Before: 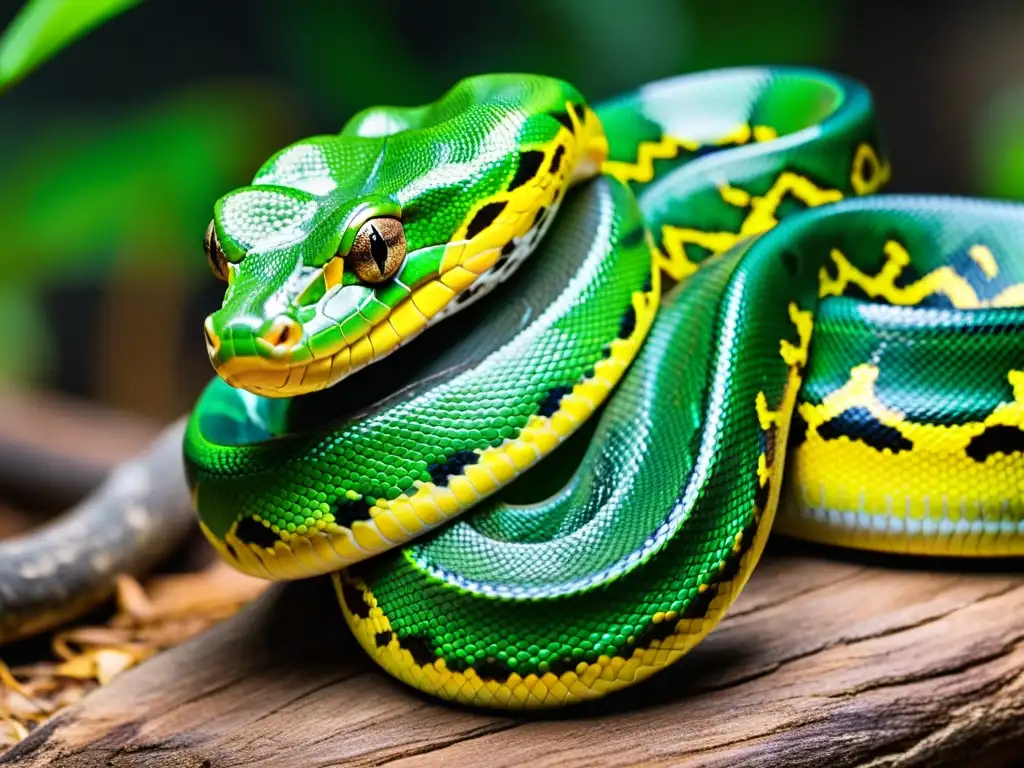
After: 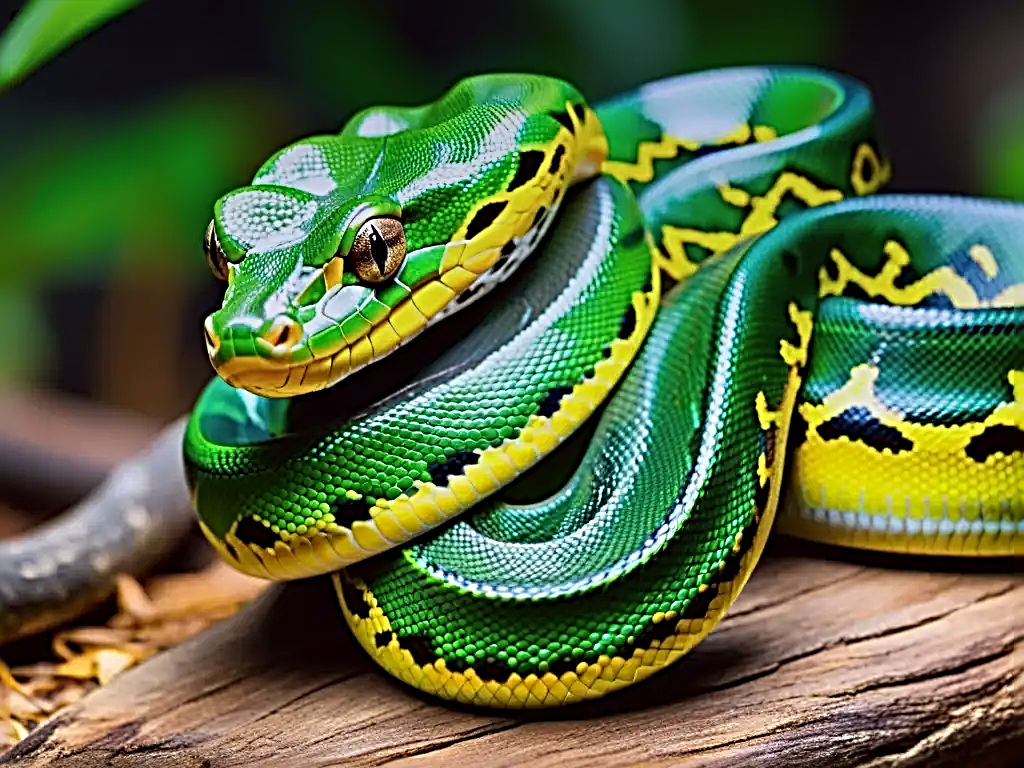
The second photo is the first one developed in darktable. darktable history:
sharpen: radius 3.69, amount 0.928
graduated density: hue 238.83°, saturation 50%
color correction: highlights a* -0.95, highlights b* 4.5, shadows a* 3.55
